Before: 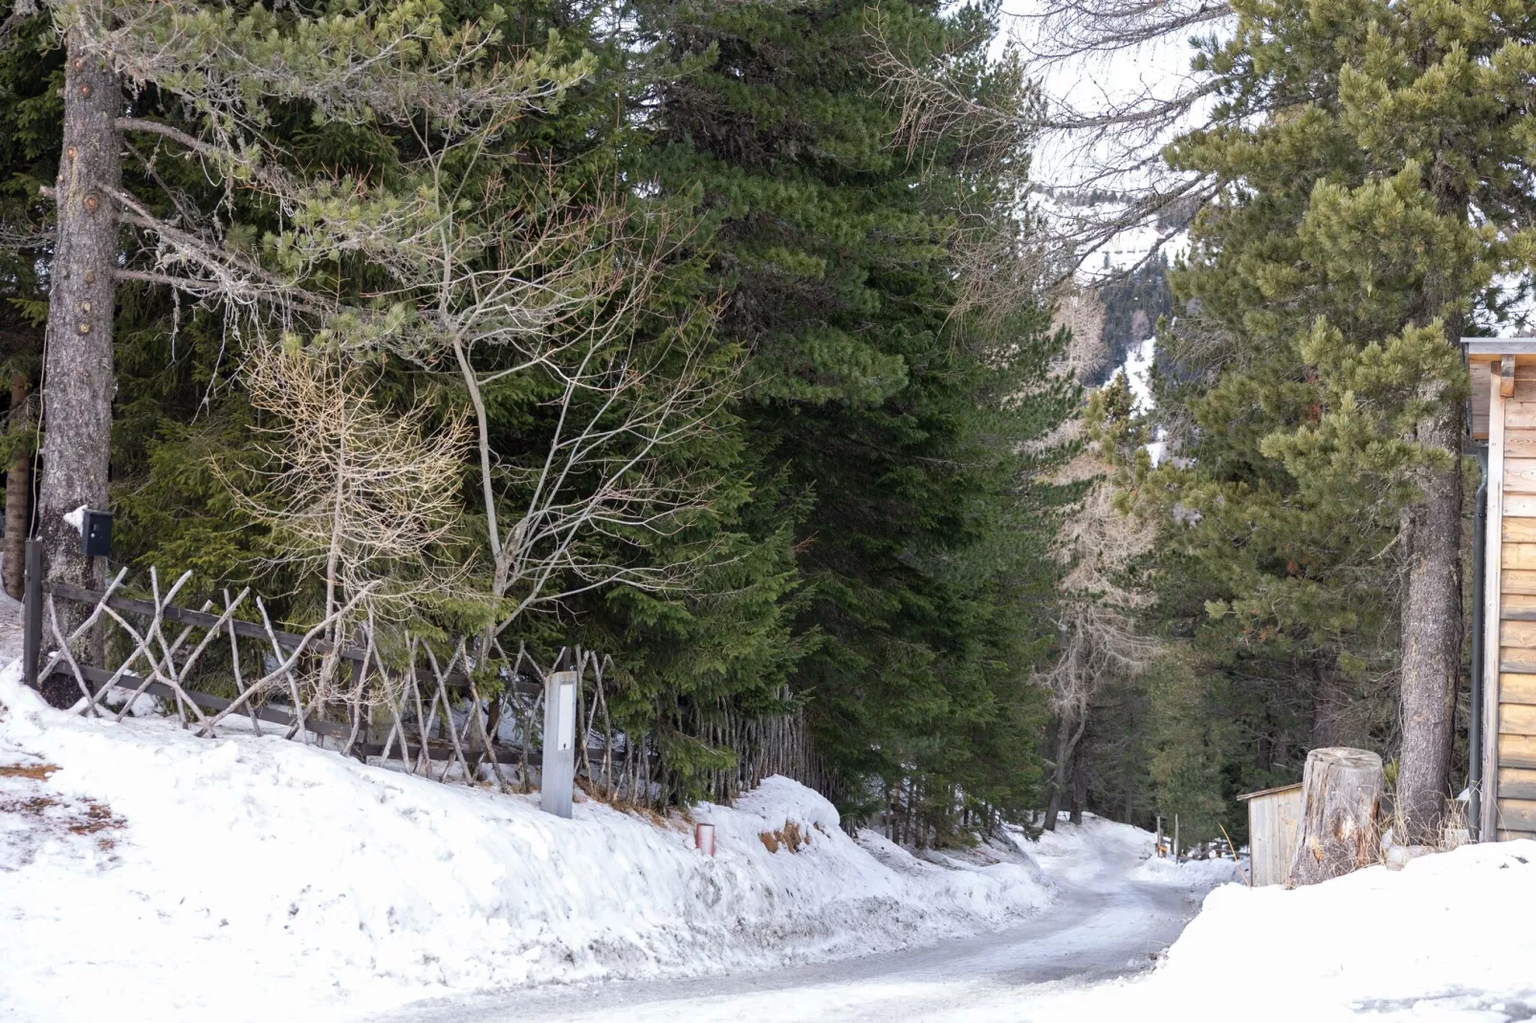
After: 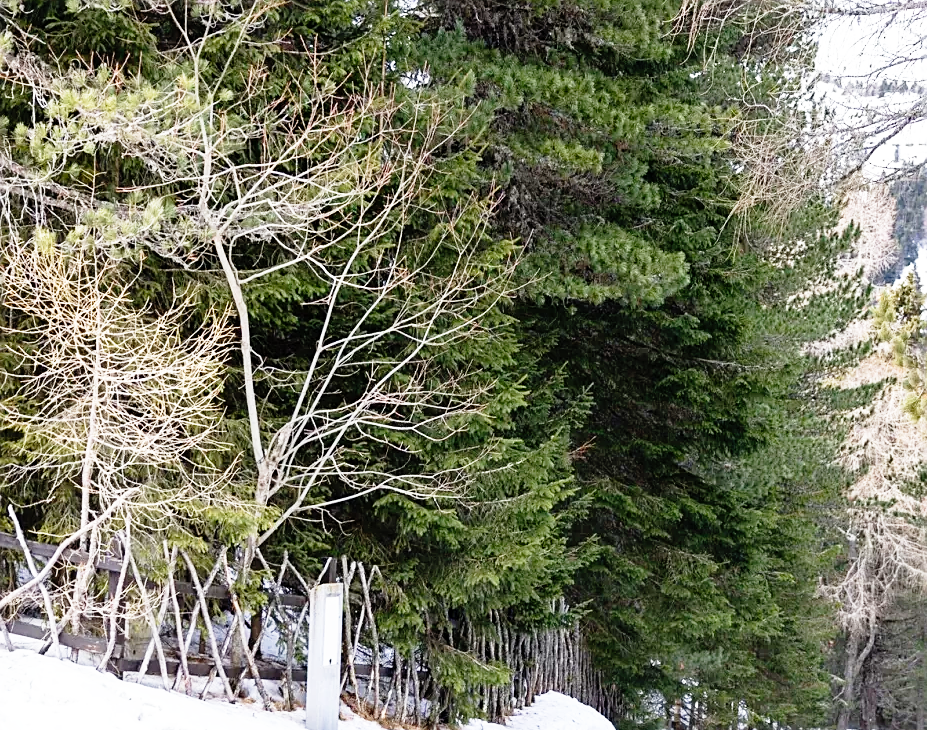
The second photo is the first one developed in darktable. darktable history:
crop: left 16.202%, top 11.208%, right 26.045%, bottom 20.557%
sharpen: on, module defaults
base curve: curves: ch0 [(0, 0) (0.012, 0.01) (0.073, 0.168) (0.31, 0.711) (0.645, 0.957) (1, 1)], preserve colors none
